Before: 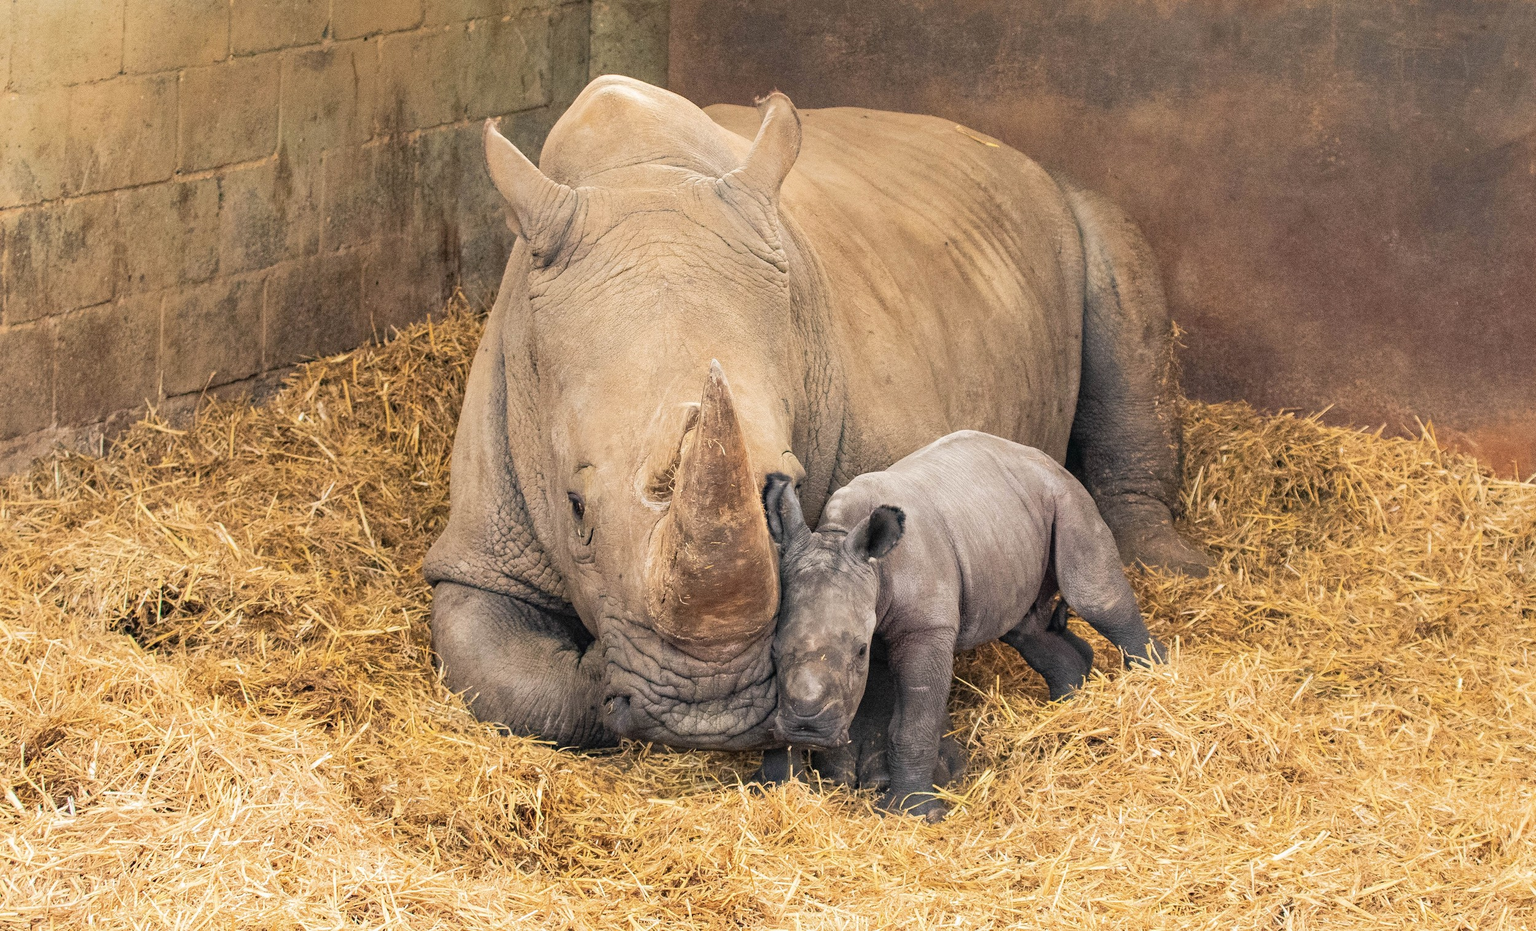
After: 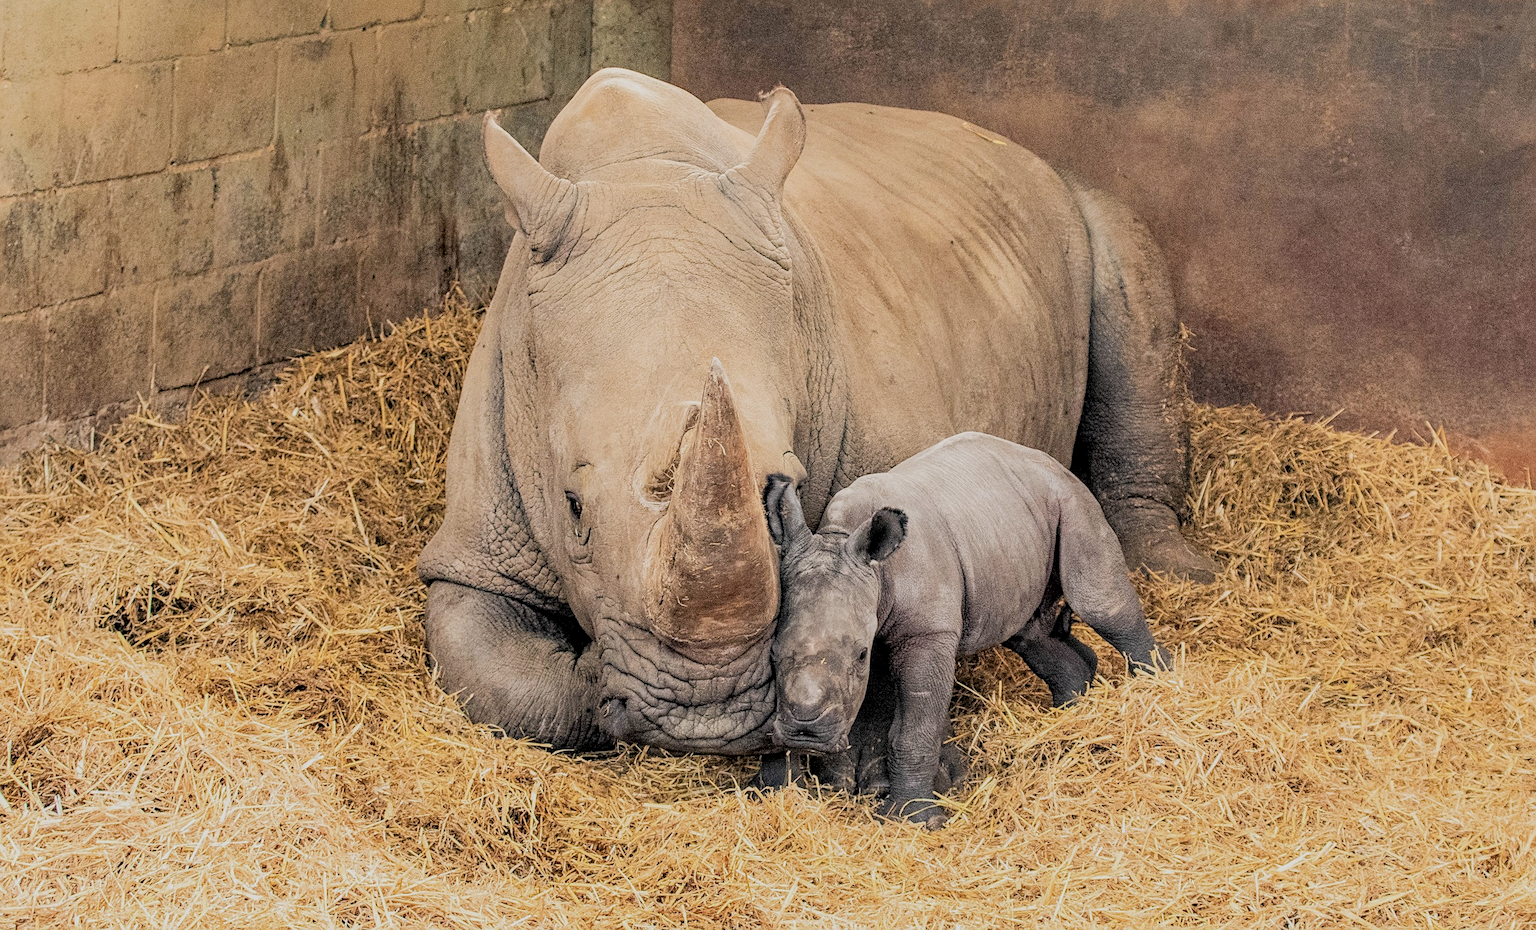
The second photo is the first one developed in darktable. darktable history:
exposure: exposure 0.757 EV, compensate exposure bias true, compensate highlight preservation false
sharpen: on, module defaults
filmic rgb: black relative exposure -7.12 EV, white relative exposure 5.35 EV, threshold 2.99 EV, hardness 3.02, enable highlight reconstruction true
local contrast: on, module defaults
crop and rotate: angle -0.524°
